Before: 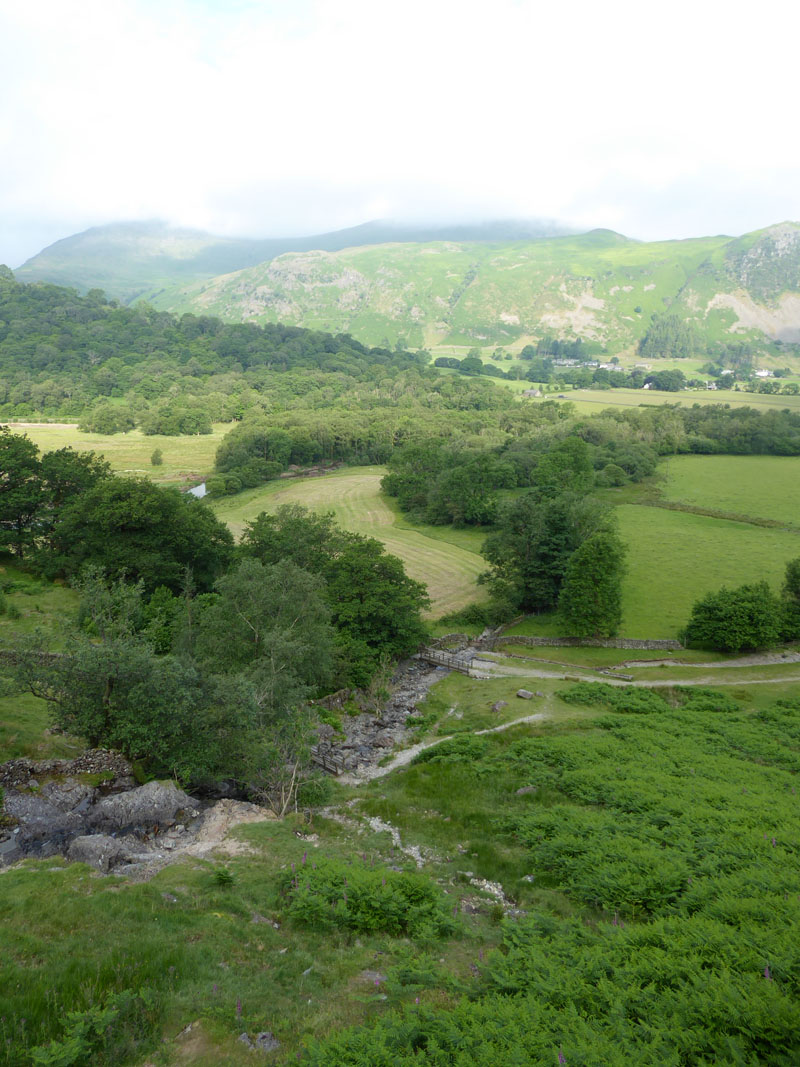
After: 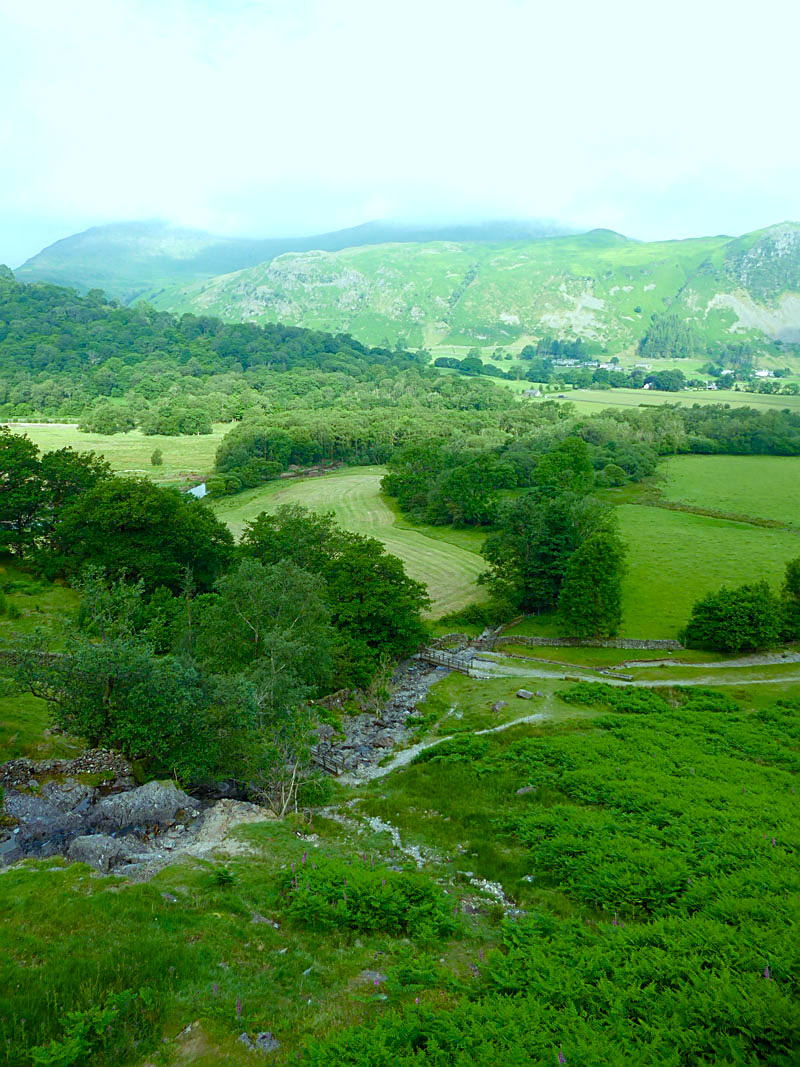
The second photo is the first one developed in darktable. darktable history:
velvia: strength 9.86%
sharpen: on, module defaults
color balance rgb: power › chroma 0.516%, power › hue 215.11°, highlights gain › chroma 4.121%, highlights gain › hue 200.95°, perceptual saturation grading › global saturation 20%, perceptual saturation grading › highlights -49.418%, perceptual saturation grading › shadows 24.681%, global vibrance 50.502%
